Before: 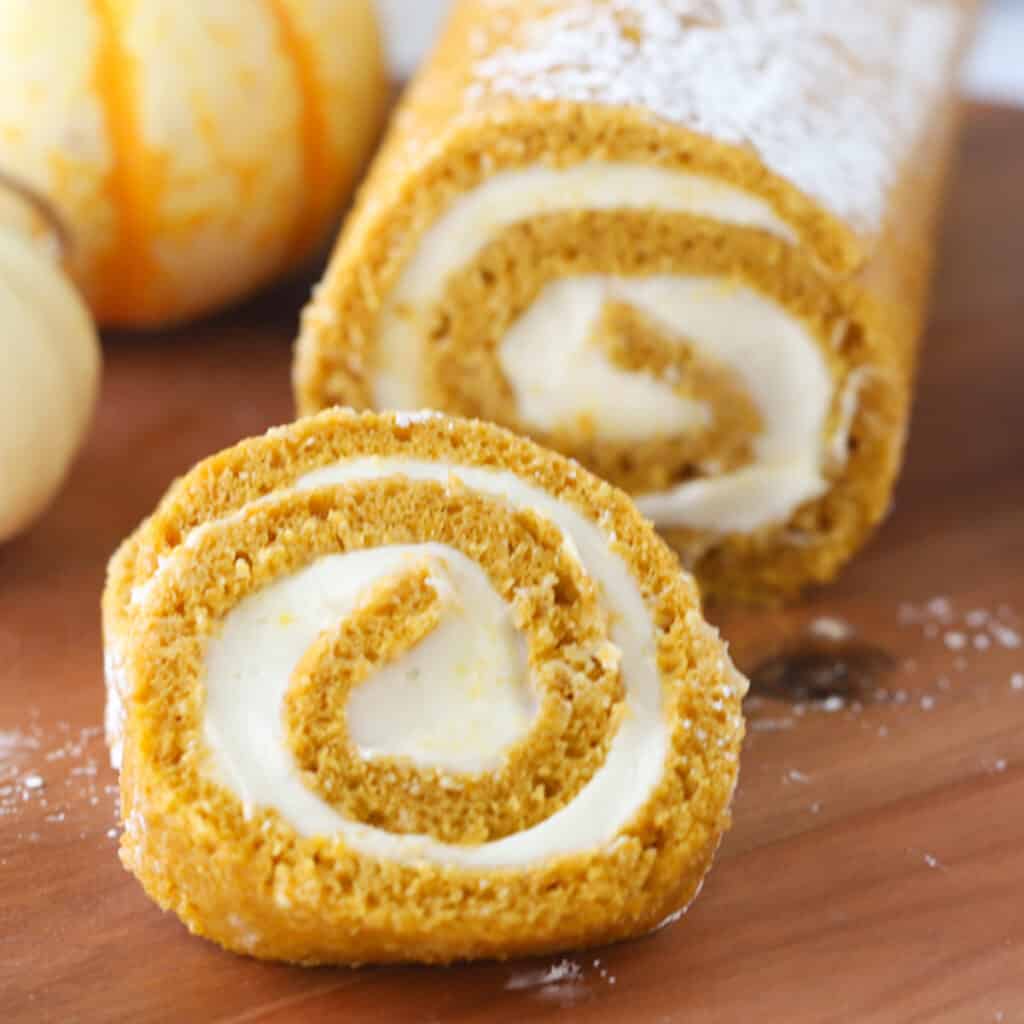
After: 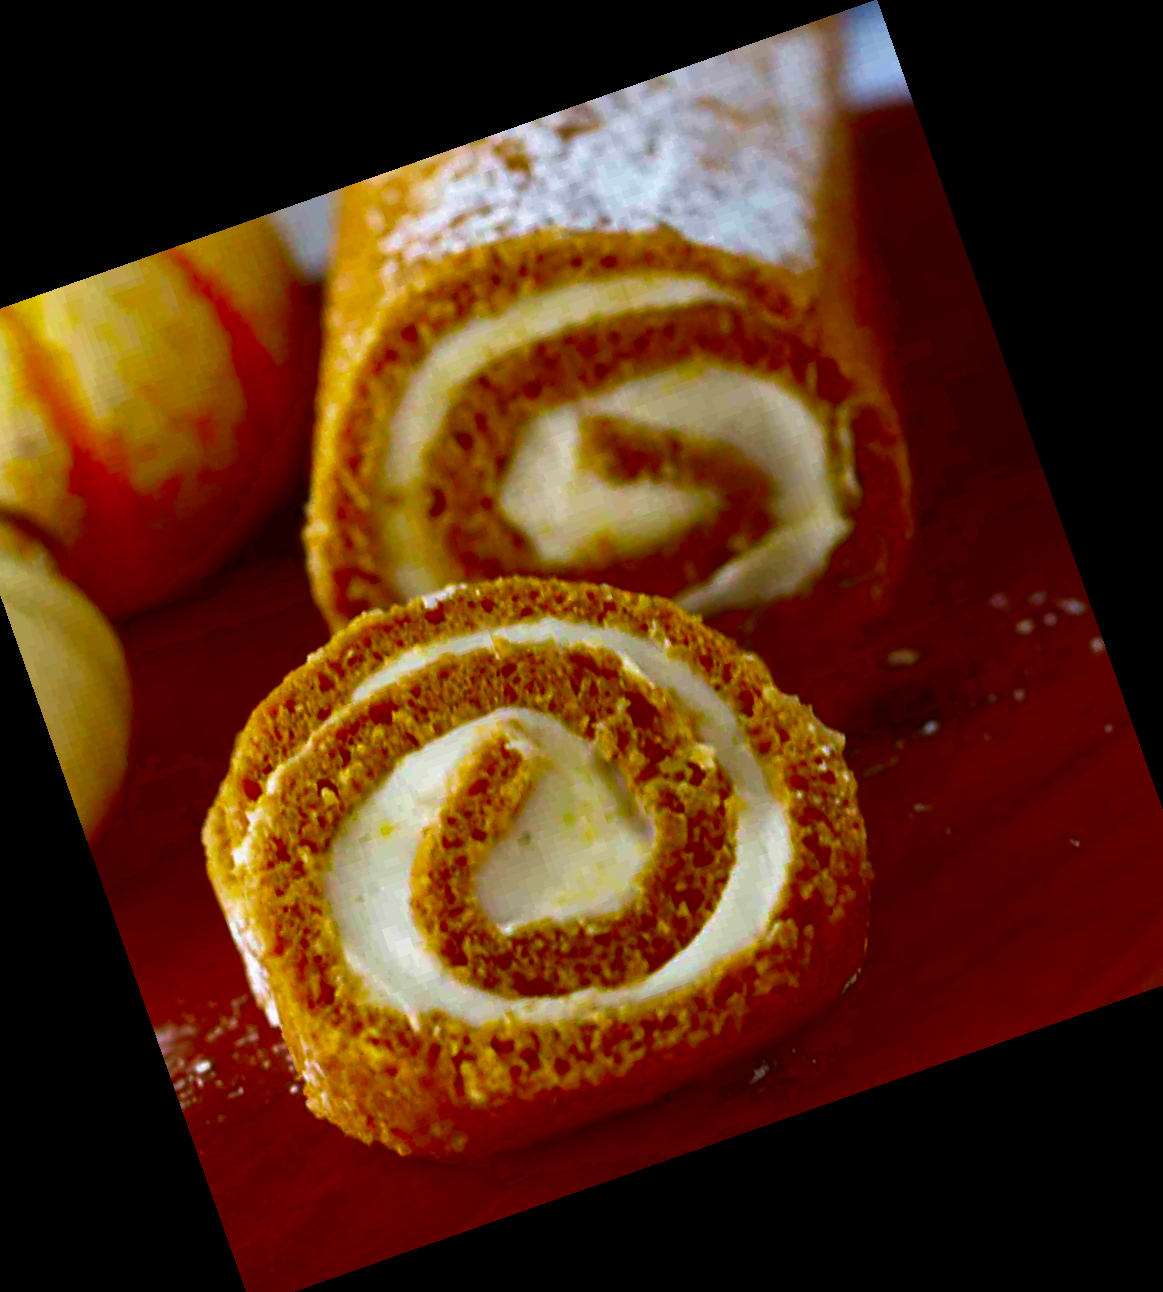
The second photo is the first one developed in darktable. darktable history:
crop and rotate: angle 19.43°, left 6.812%, right 4.125%, bottom 1.087%
velvia: on, module defaults
contrast brightness saturation: brightness -1, saturation 1
